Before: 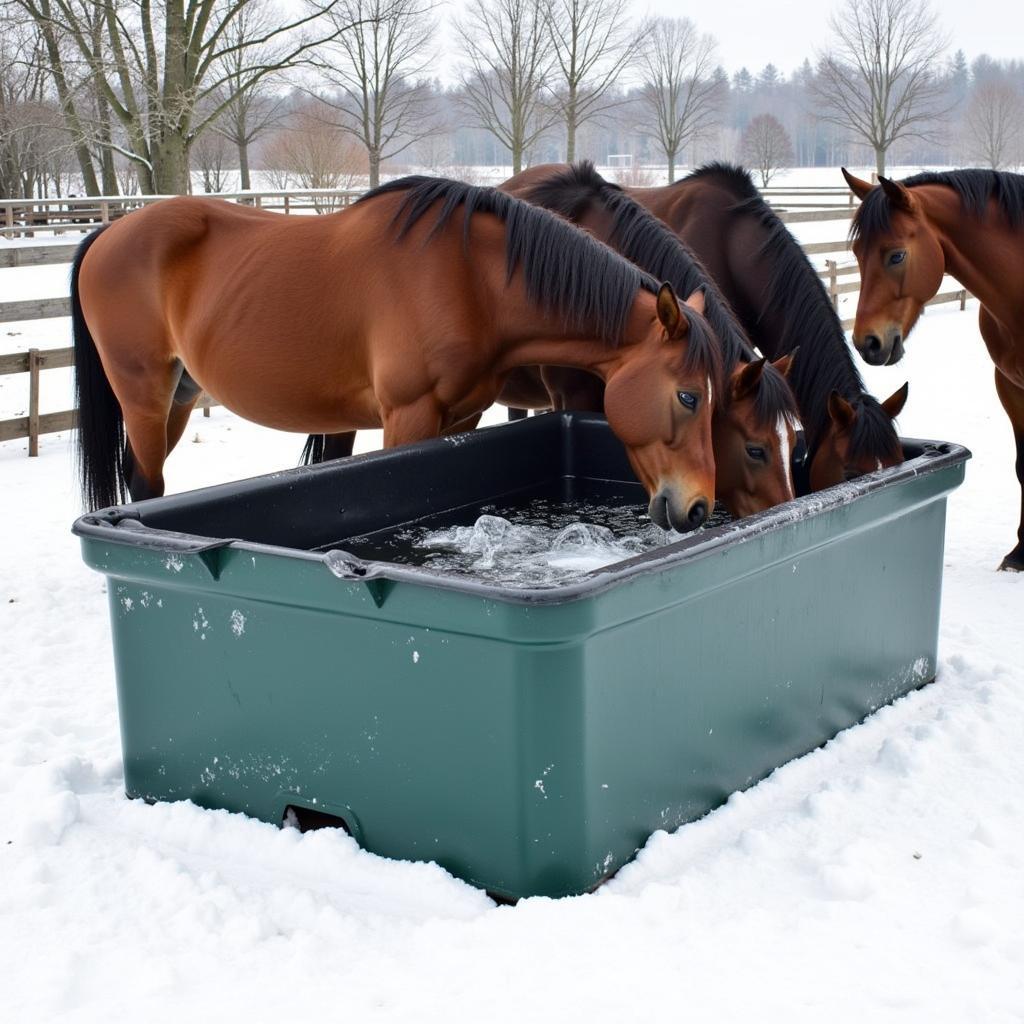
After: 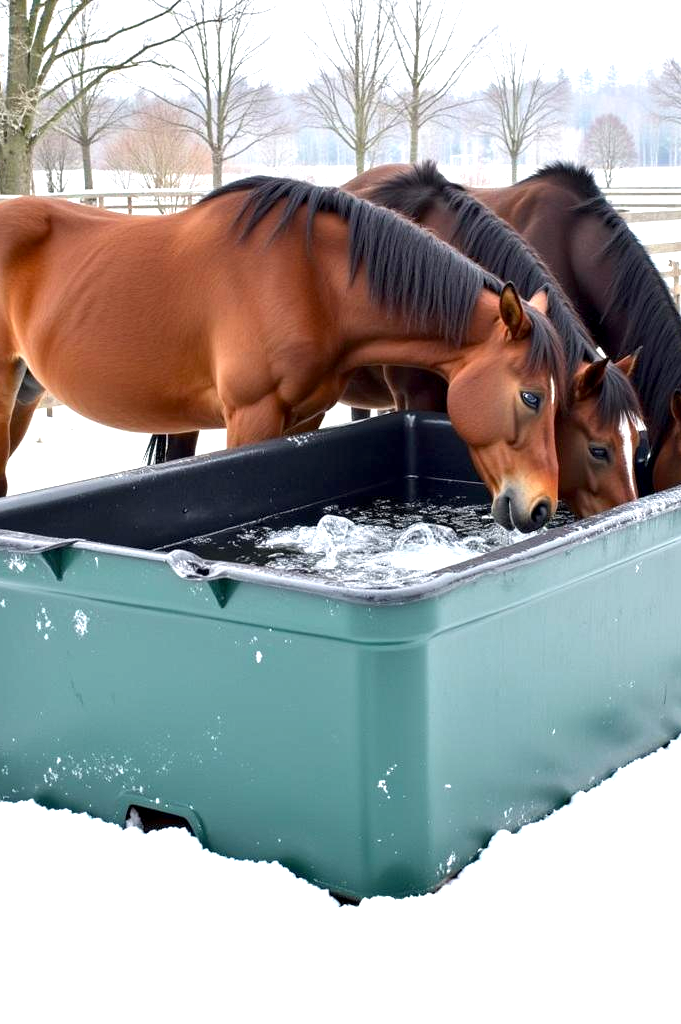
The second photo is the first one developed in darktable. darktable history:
contrast equalizer: y [[0.5, 0.542, 0.583, 0.625, 0.667, 0.708], [0.5 ×6], [0.5 ×6], [0 ×6], [0 ×6]], mix 0.154
exposure: black level correction 0.001, exposure 1 EV, compensate exposure bias true, compensate highlight preservation false
crop and rotate: left 15.401%, right 18.054%
